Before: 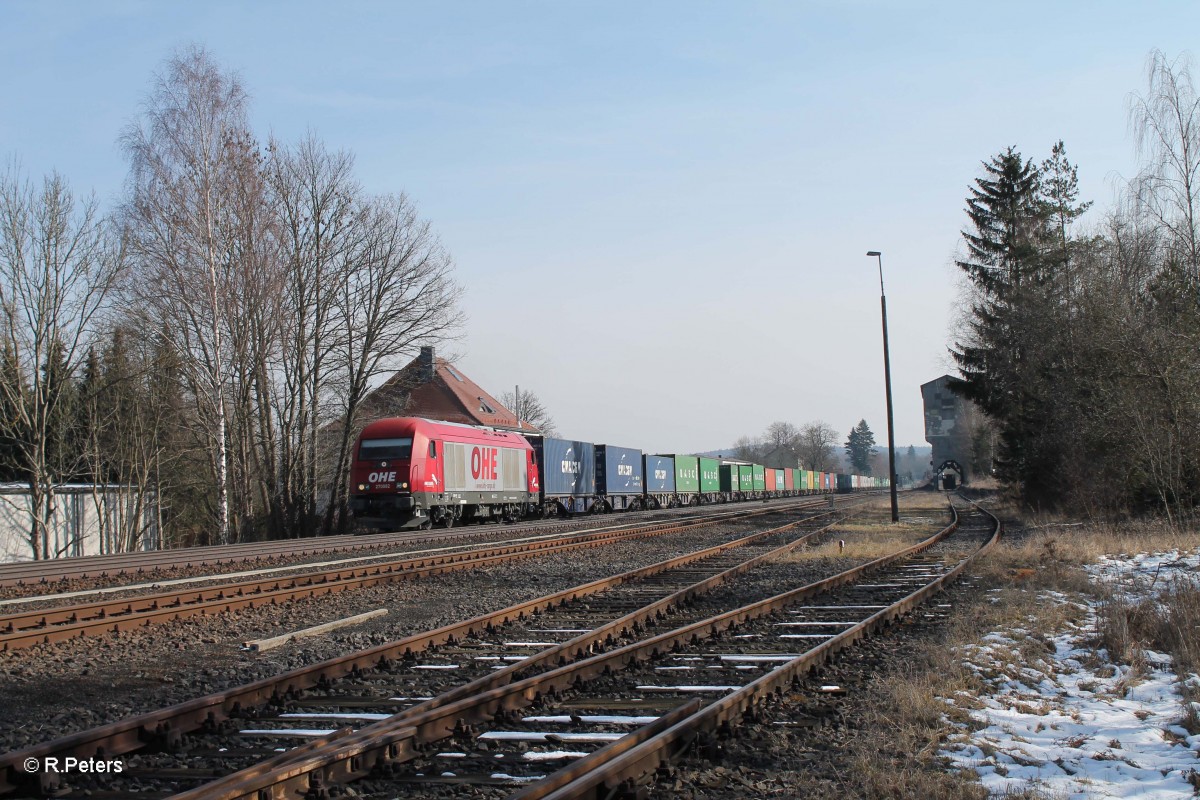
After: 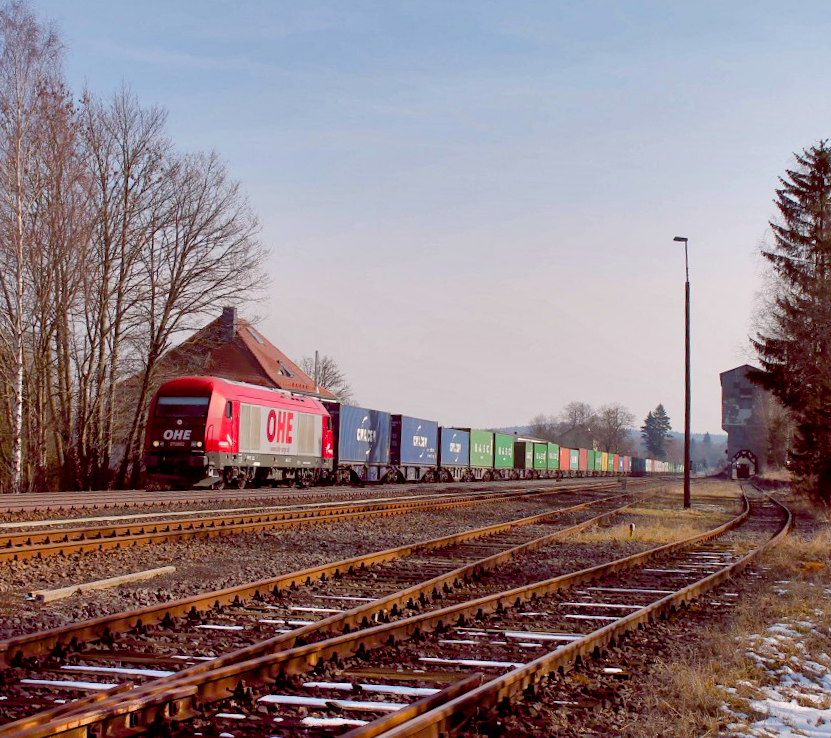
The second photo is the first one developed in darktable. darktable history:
shadows and highlights: soften with gaussian
crop and rotate: angle -3.21°, left 14.091%, top 0.037%, right 10.875%, bottom 0.019%
color balance rgb: highlights gain › chroma 1.386%, highlights gain › hue 50.32°, global offset › luminance -0.196%, global offset › chroma 0.267%, linear chroma grading › global chroma 9.658%, perceptual saturation grading › global saturation 20%, perceptual saturation grading › highlights -25.664%, perceptual saturation grading › shadows 50.123%, global vibrance 20%
